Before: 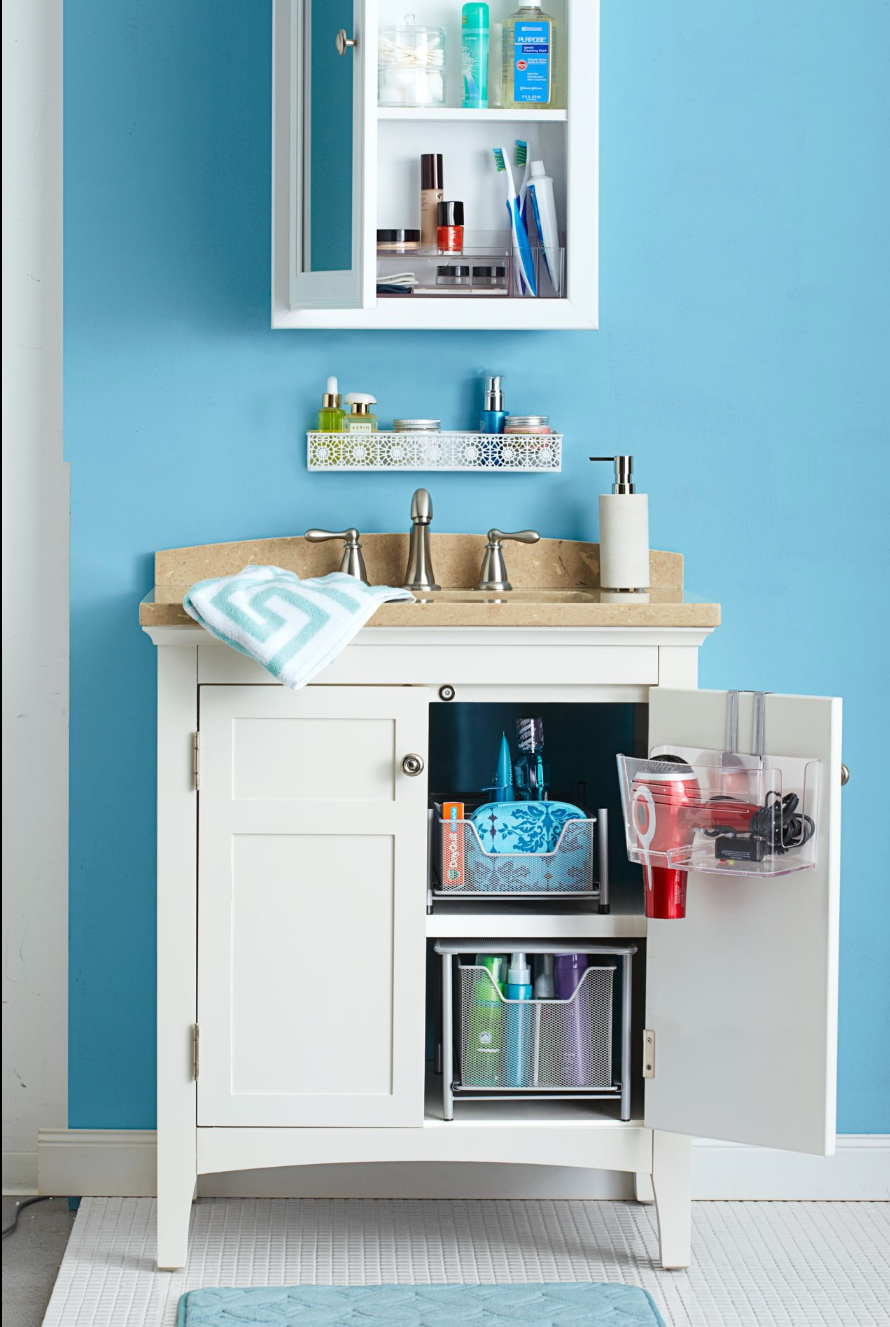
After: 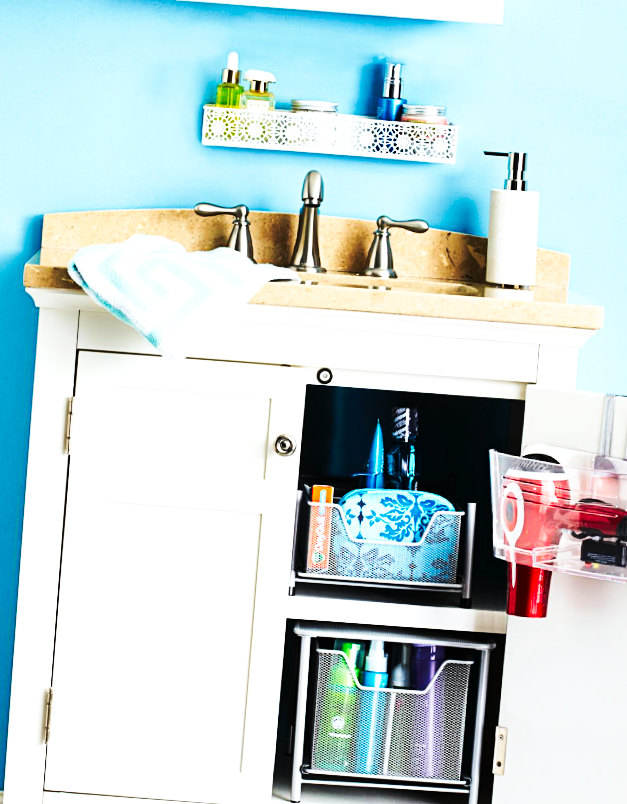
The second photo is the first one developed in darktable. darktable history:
crop and rotate: angle -4.16°, left 9.746%, top 21.169%, right 12.309%, bottom 11.792%
exposure: black level correction 0, exposure 0.198 EV, compensate highlight preservation false
tone curve: curves: ch0 [(0, 0) (0.003, 0.003) (0.011, 0.005) (0.025, 0.005) (0.044, 0.008) (0.069, 0.015) (0.1, 0.023) (0.136, 0.032) (0.177, 0.046) (0.224, 0.072) (0.277, 0.124) (0.335, 0.174) (0.399, 0.253) (0.468, 0.365) (0.543, 0.519) (0.623, 0.675) (0.709, 0.805) (0.801, 0.908) (0.898, 0.97) (1, 1)], preserve colors none
tone equalizer: -8 EV -0.426 EV, -7 EV -0.391 EV, -6 EV -0.293 EV, -5 EV -0.208 EV, -3 EV 0.253 EV, -2 EV 0.311 EV, -1 EV 0.407 EV, +0 EV 0.445 EV, edges refinement/feathering 500, mask exposure compensation -1.57 EV, preserve details no
